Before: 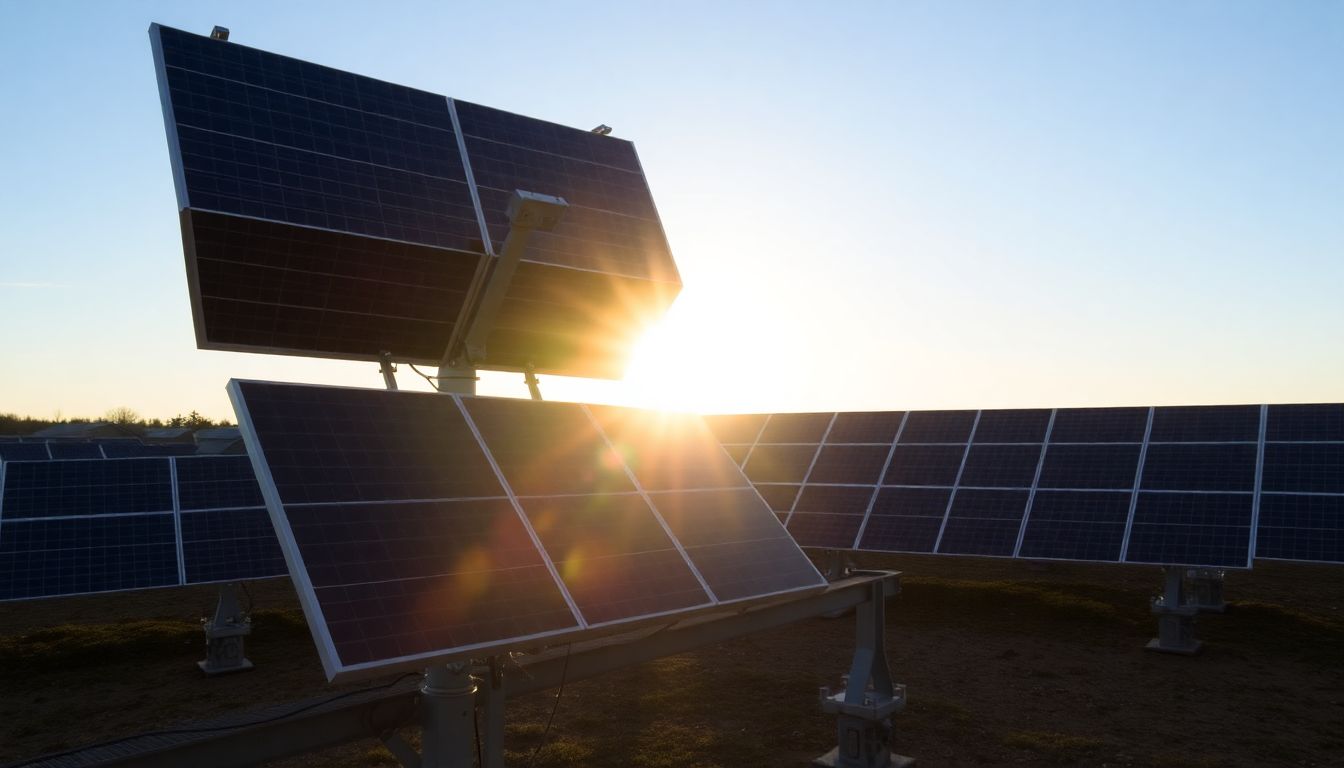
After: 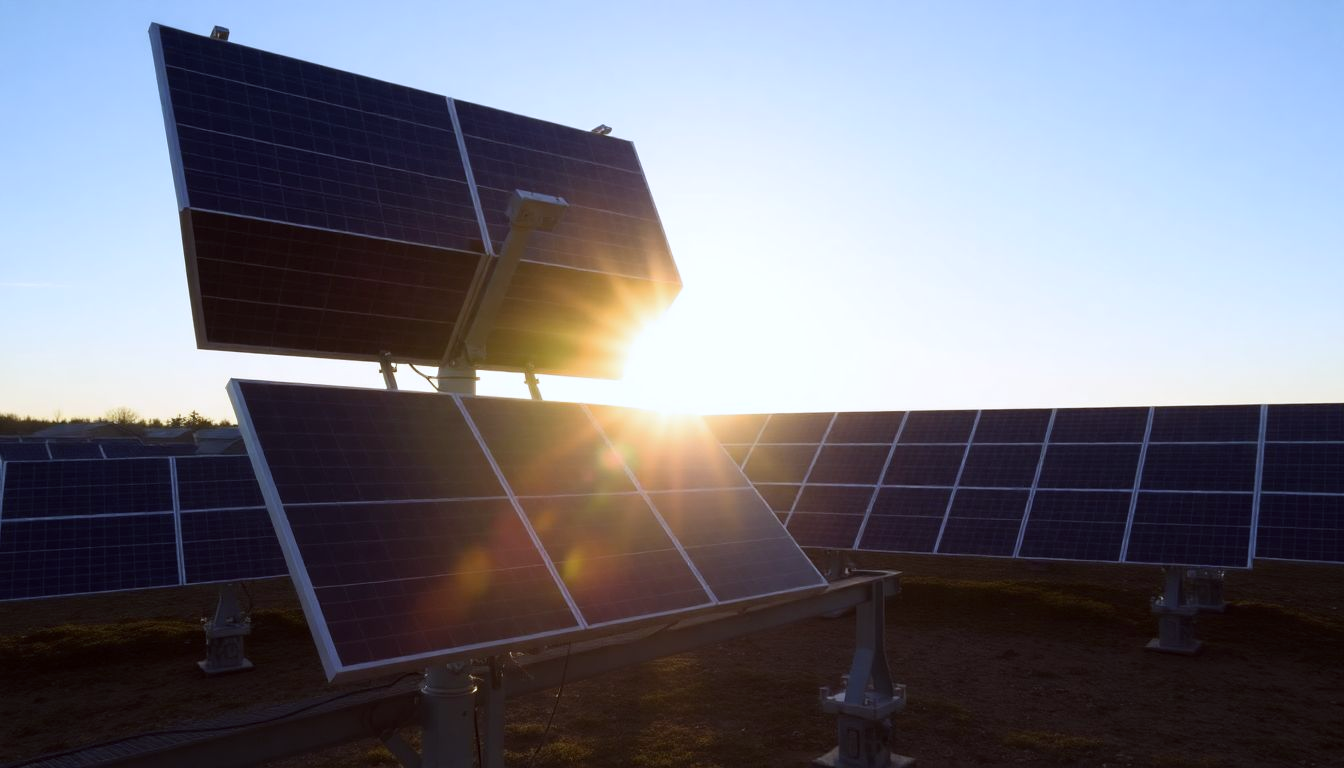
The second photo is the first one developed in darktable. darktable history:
color correction: highlights a* -0.95, highlights b* 4.5, shadows a* 3.55
white balance: red 0.967, blue 1.119, emerald 0.756
